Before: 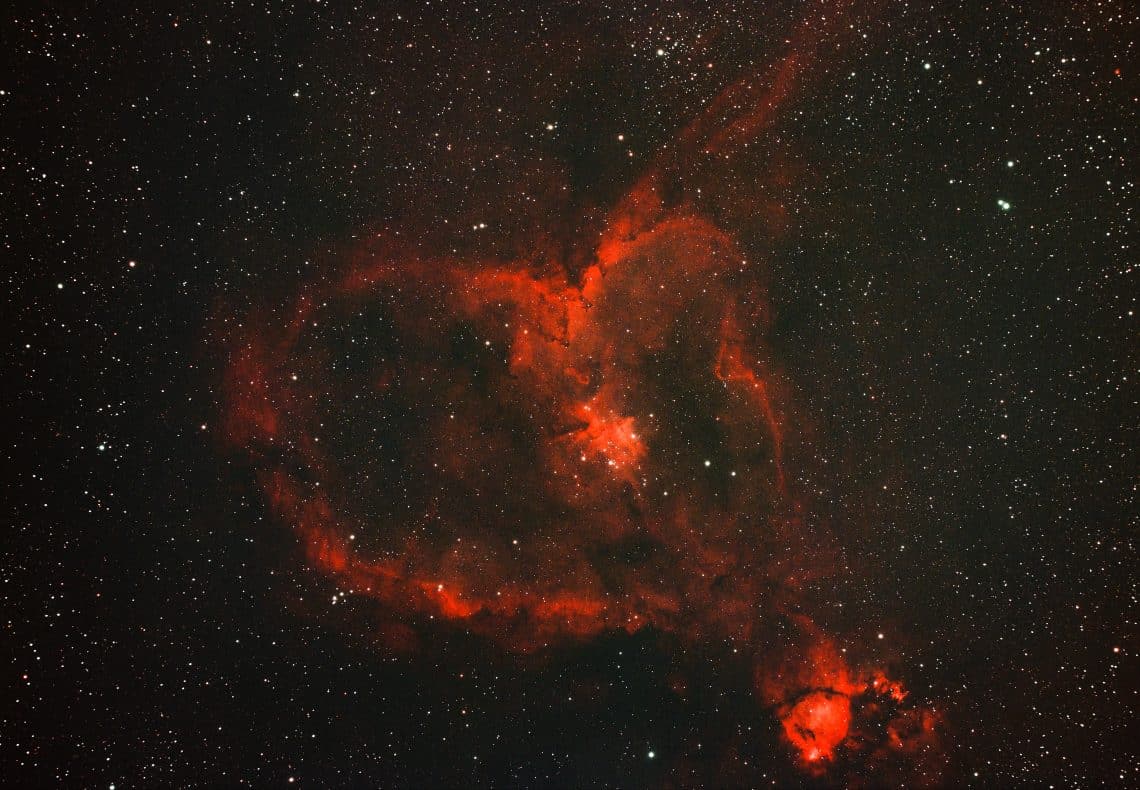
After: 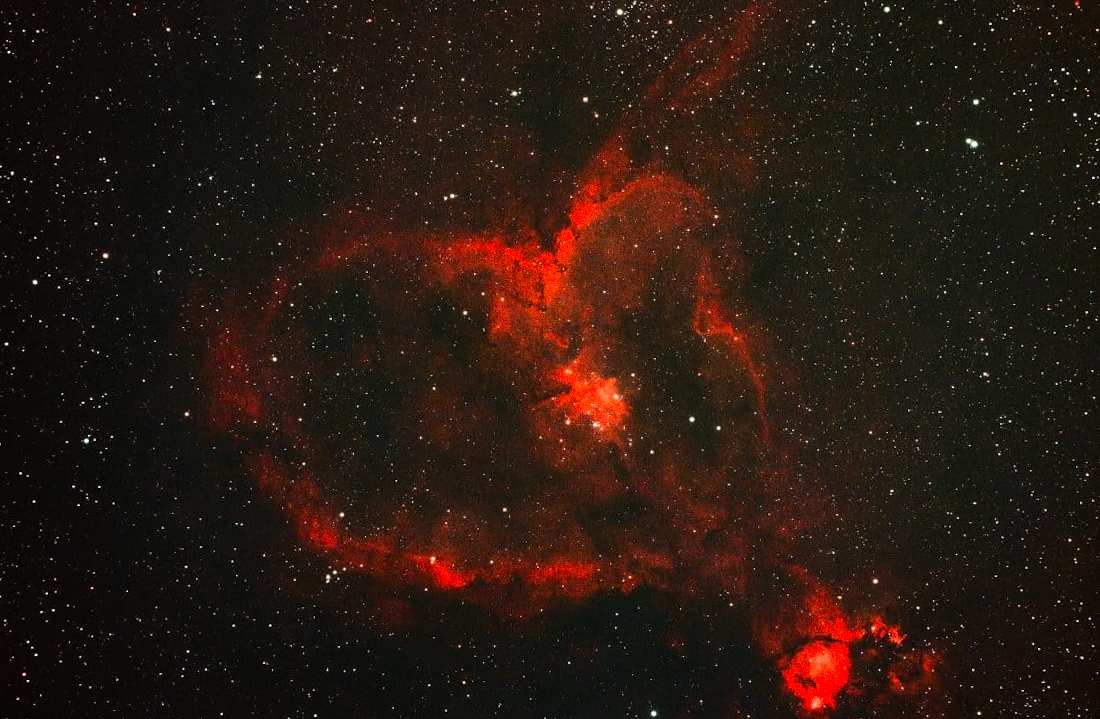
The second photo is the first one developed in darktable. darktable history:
tone equalizer: -8 EV -0.417 EV, -7 EV -0.389 EV, -6 EV -0.333 EV, -5 EV -0.222 EV, -3 EV 0.222 EV, -2 EV 0.333 EV, -1 EV 0.389 EV, +0 EV 0.417 EV, edges refinement/feathering 500, mask exposure compensation -1.57 EV, preserve details no
grain: coarseness 0.09 ISO, strength 40%
contrast brightness saturation: contrast 0.04, saturation 0.16
rotate and perspective: rotation -3.52°, crop left 0.036, crop right 0.964, crop top 0.081, crop bottom 0.919
